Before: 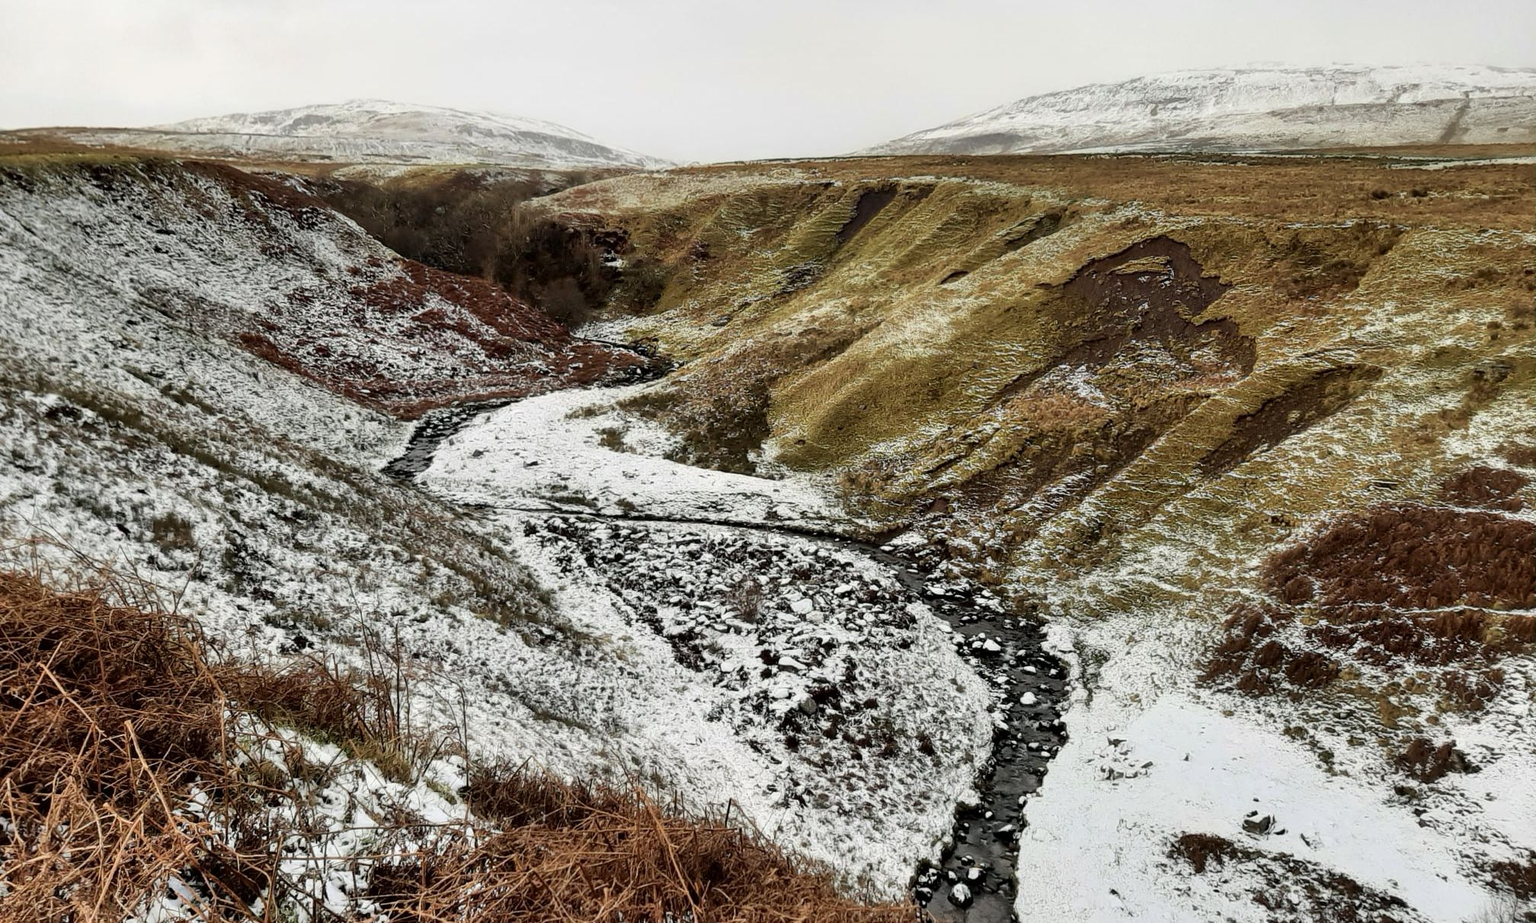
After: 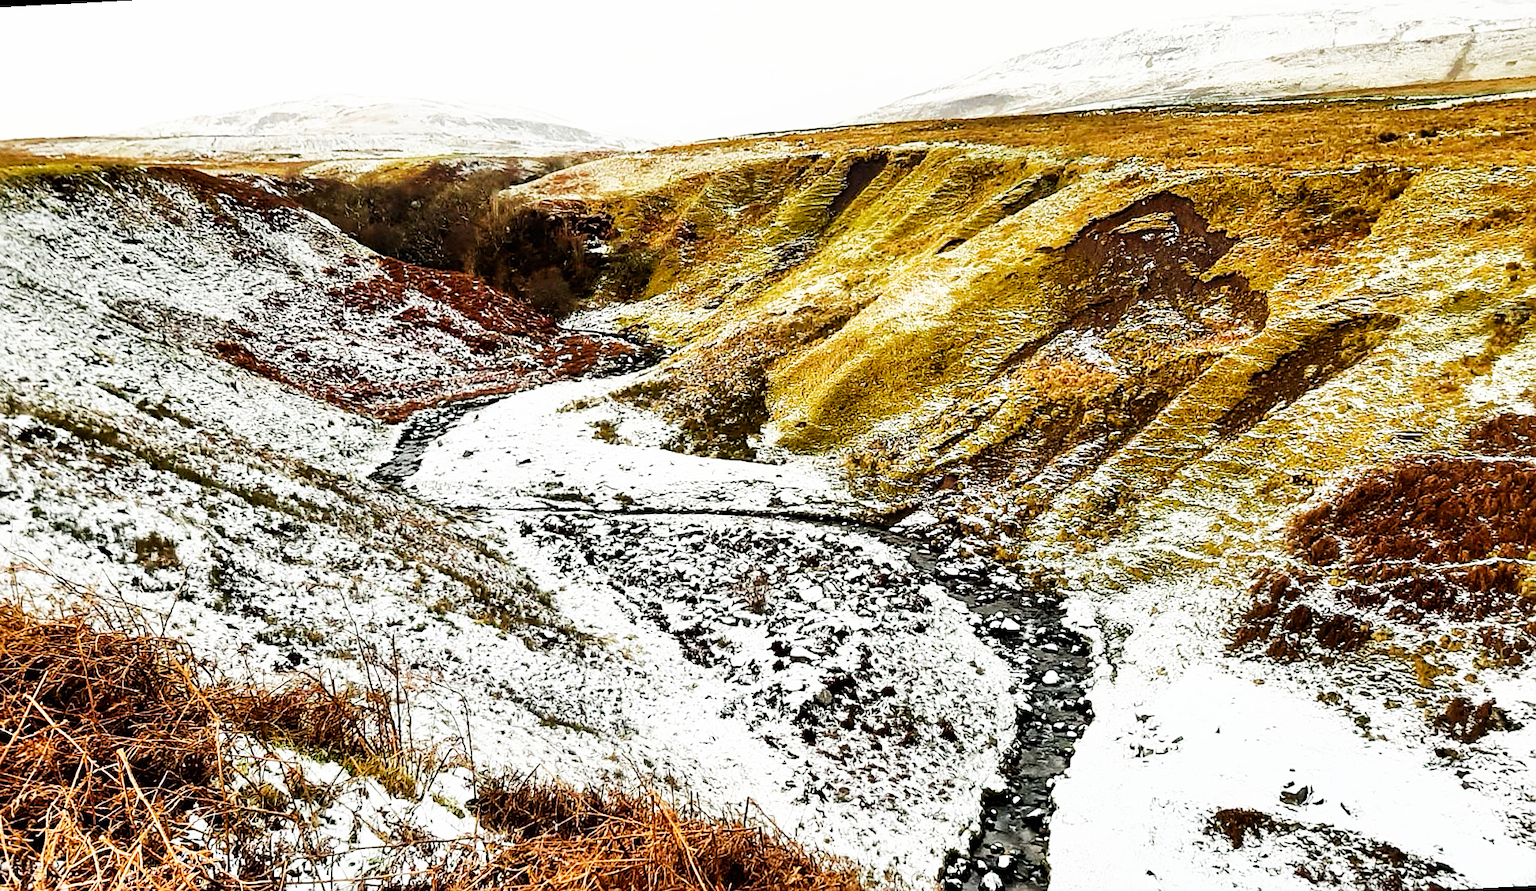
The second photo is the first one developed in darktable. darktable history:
base curve: curves: ch0 [(0, 0) (0.007, 0.004) (0.027, 0.03) (0.046, 0.07) (0.207, 0.54) (0.442, 0.872) (0.673, 0.972) (1, 1)], preserve colors none
sharpen: on, module defaults
color balance rgb: perceptual saturation grading › global saturation 20%, global vibrance 20%
rotate and perspective: rotation -3°, crop left 0.031, crop right 0.968, crop top 0.07, crop bottom 0.93
